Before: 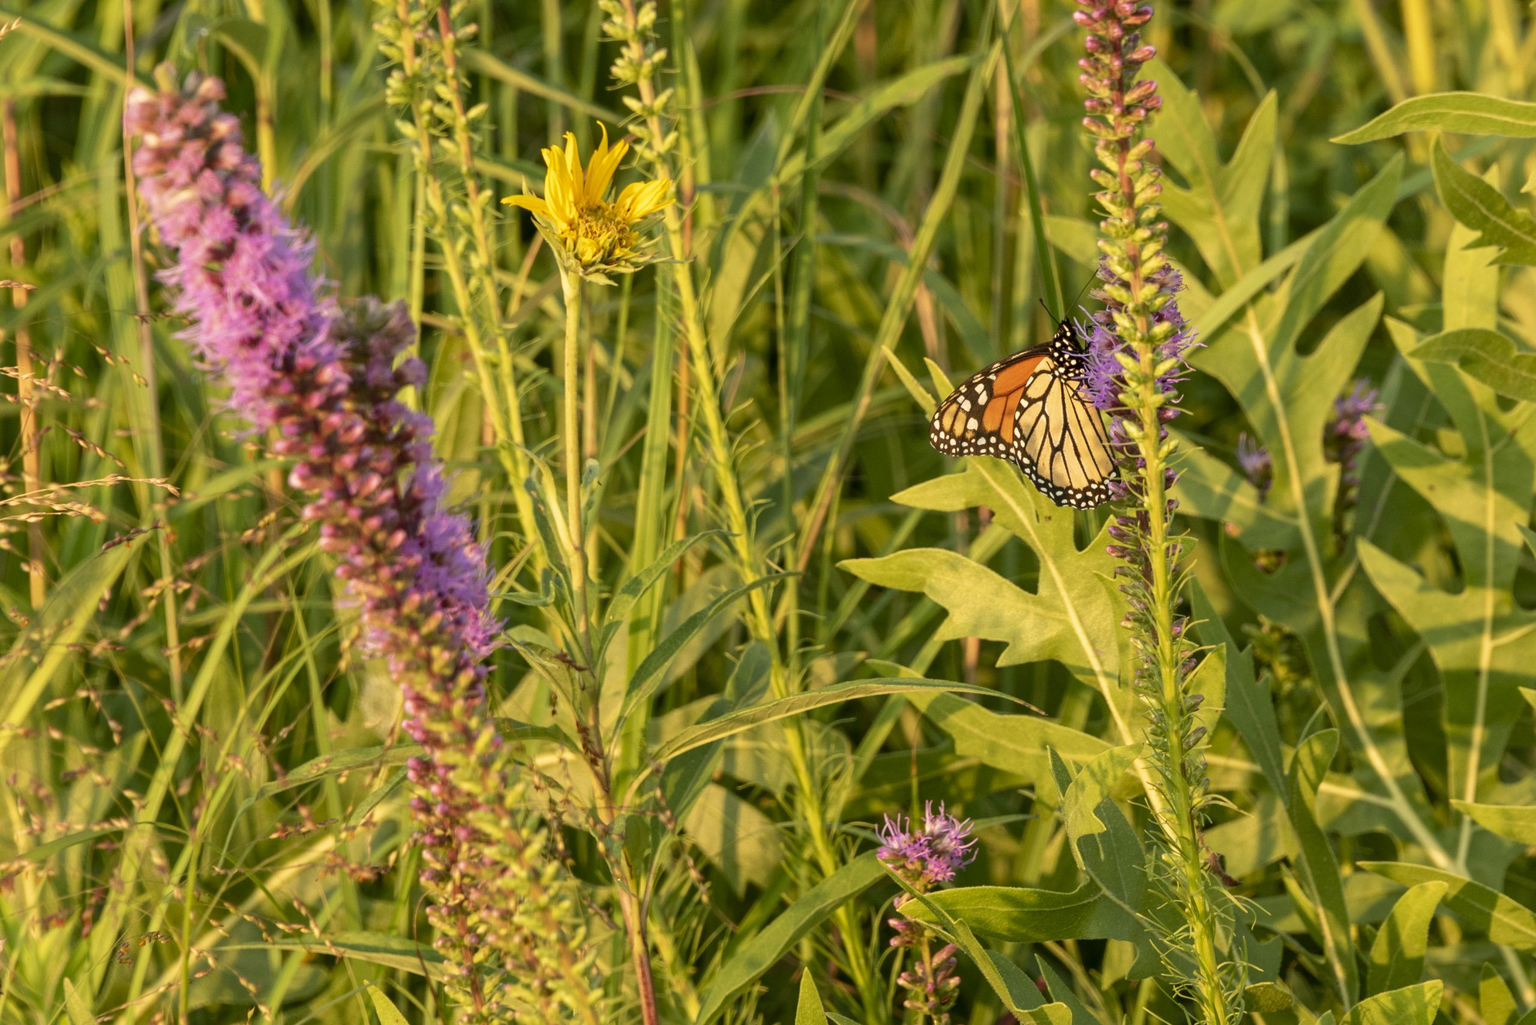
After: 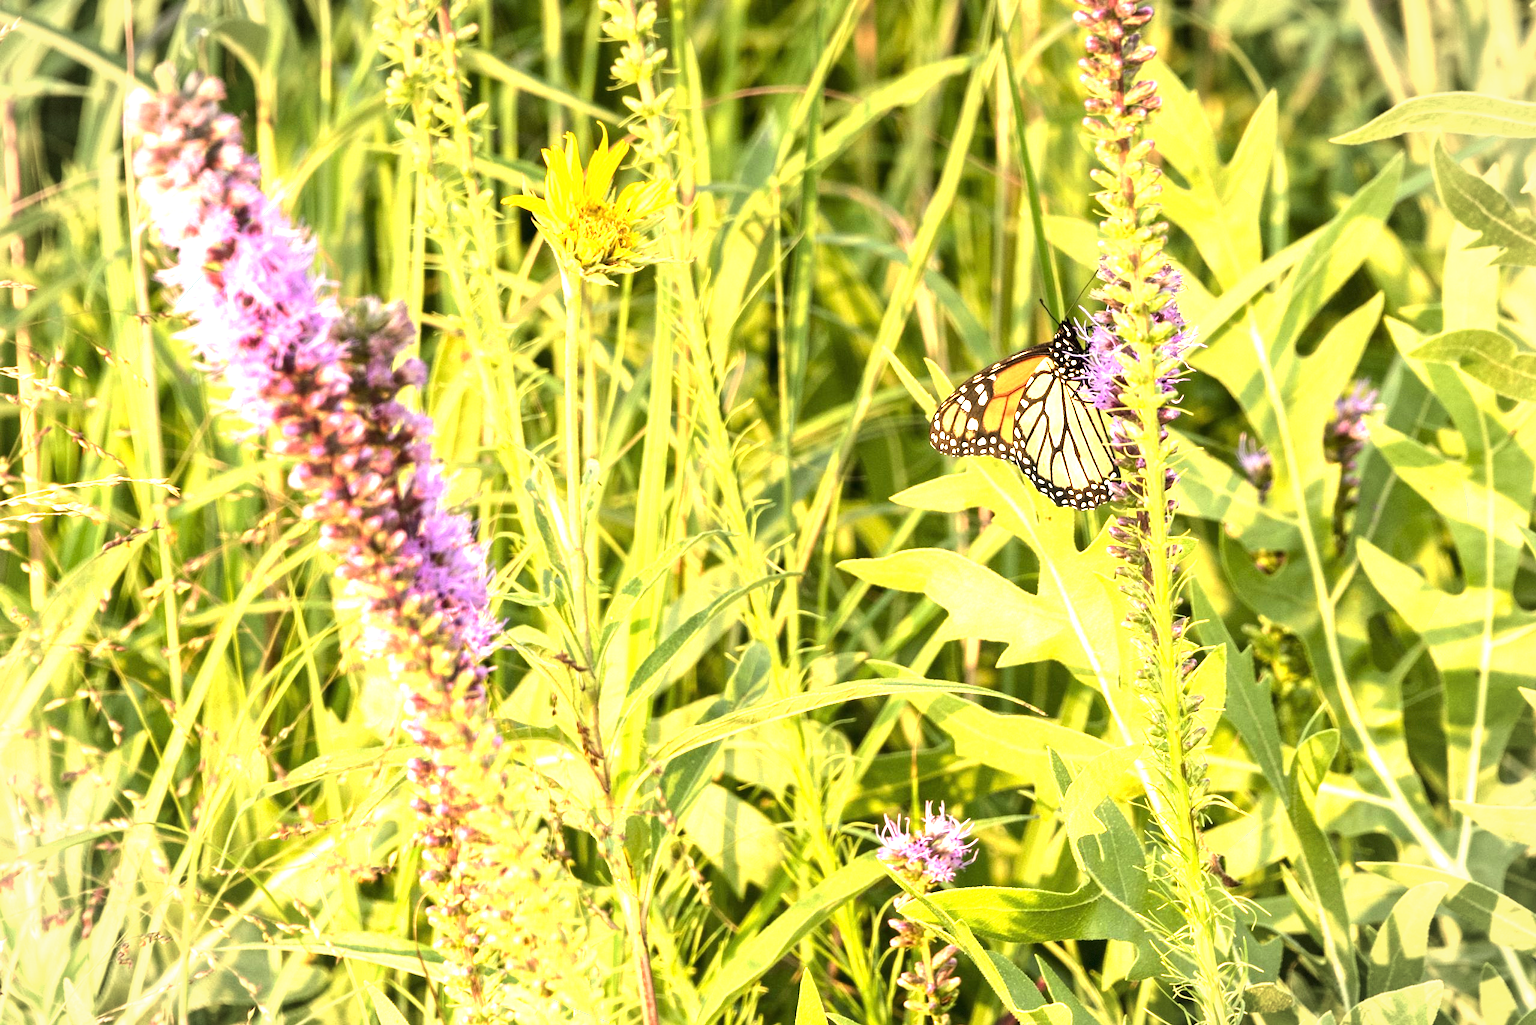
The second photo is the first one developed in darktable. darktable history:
exposure: black level correction 0, exposure 1.6 EV, compensate exposure bias true, compensate highlight preservation false
vignetting: fall-off start 91%, fall-off radius 39.39%, brightness -0.182, saturation -0.3, width/height ratio 1.219, shape 1.3, dithering 8-bit output, unbound false
tone equalizer: -8 EV -0.75 EV, -7 EV -0.7 EV, -6 EV -0.6 EV, -5 EV -0.4 EV, -3 EV 0.4 EV, -2 EV 0.6 EV, -1 EV 0.7 EV, +0 EV 0.75 EV, edges refinement/feathering 500, mask exposure compensation -1.57 EV, preserve details no
graduated density: on, module defaults
